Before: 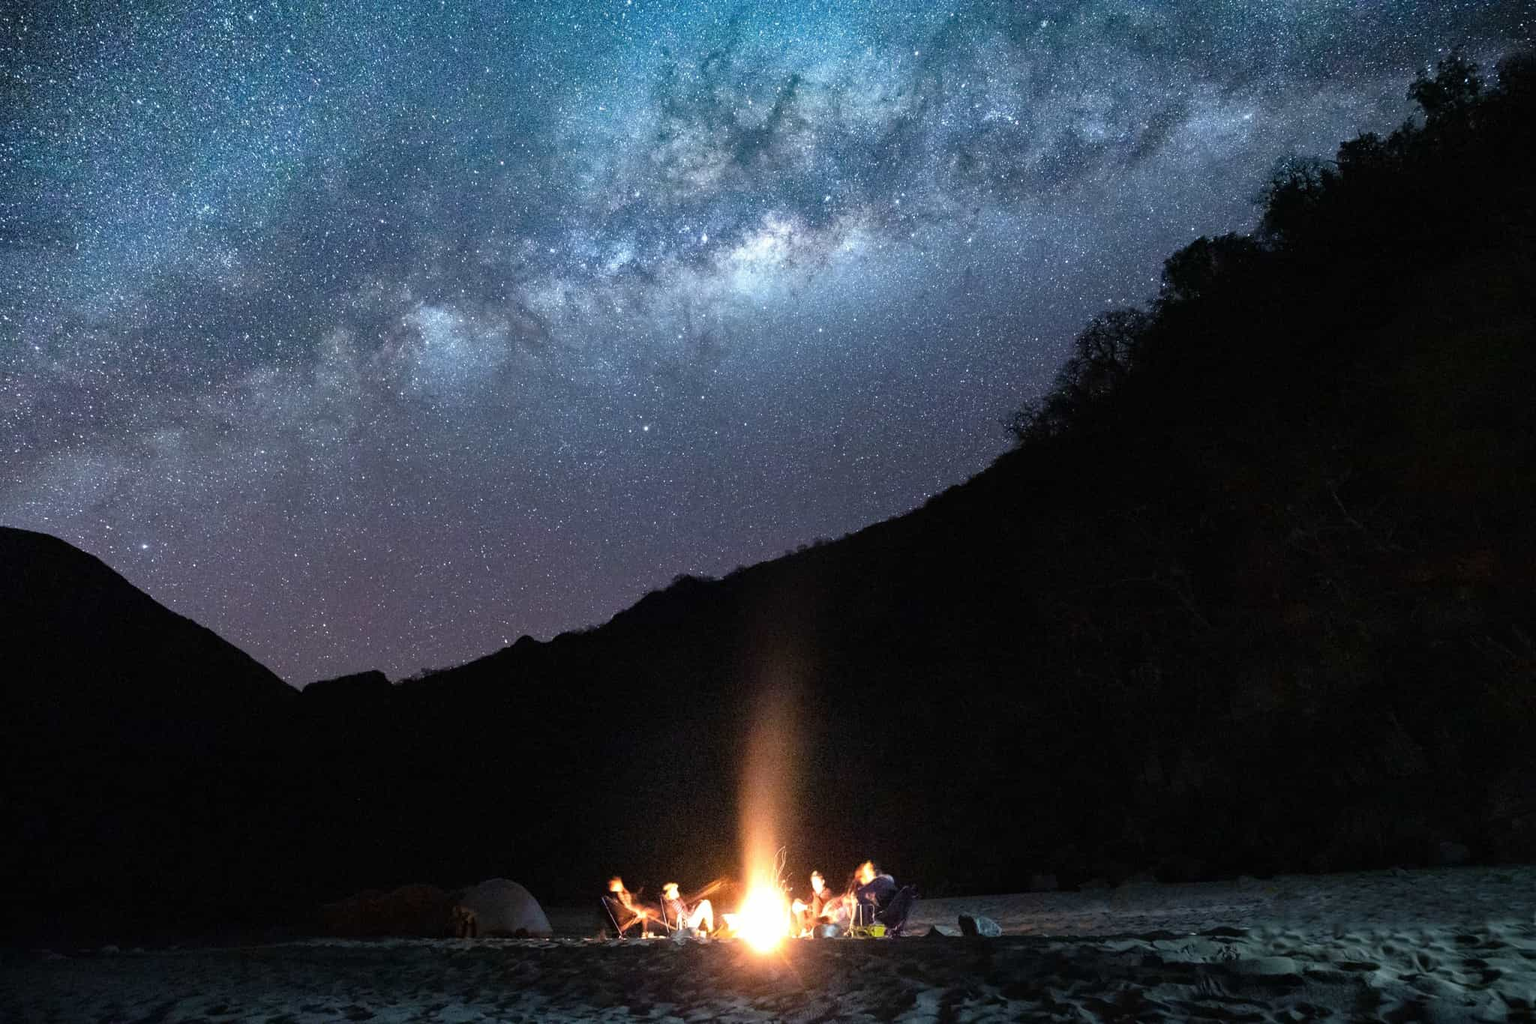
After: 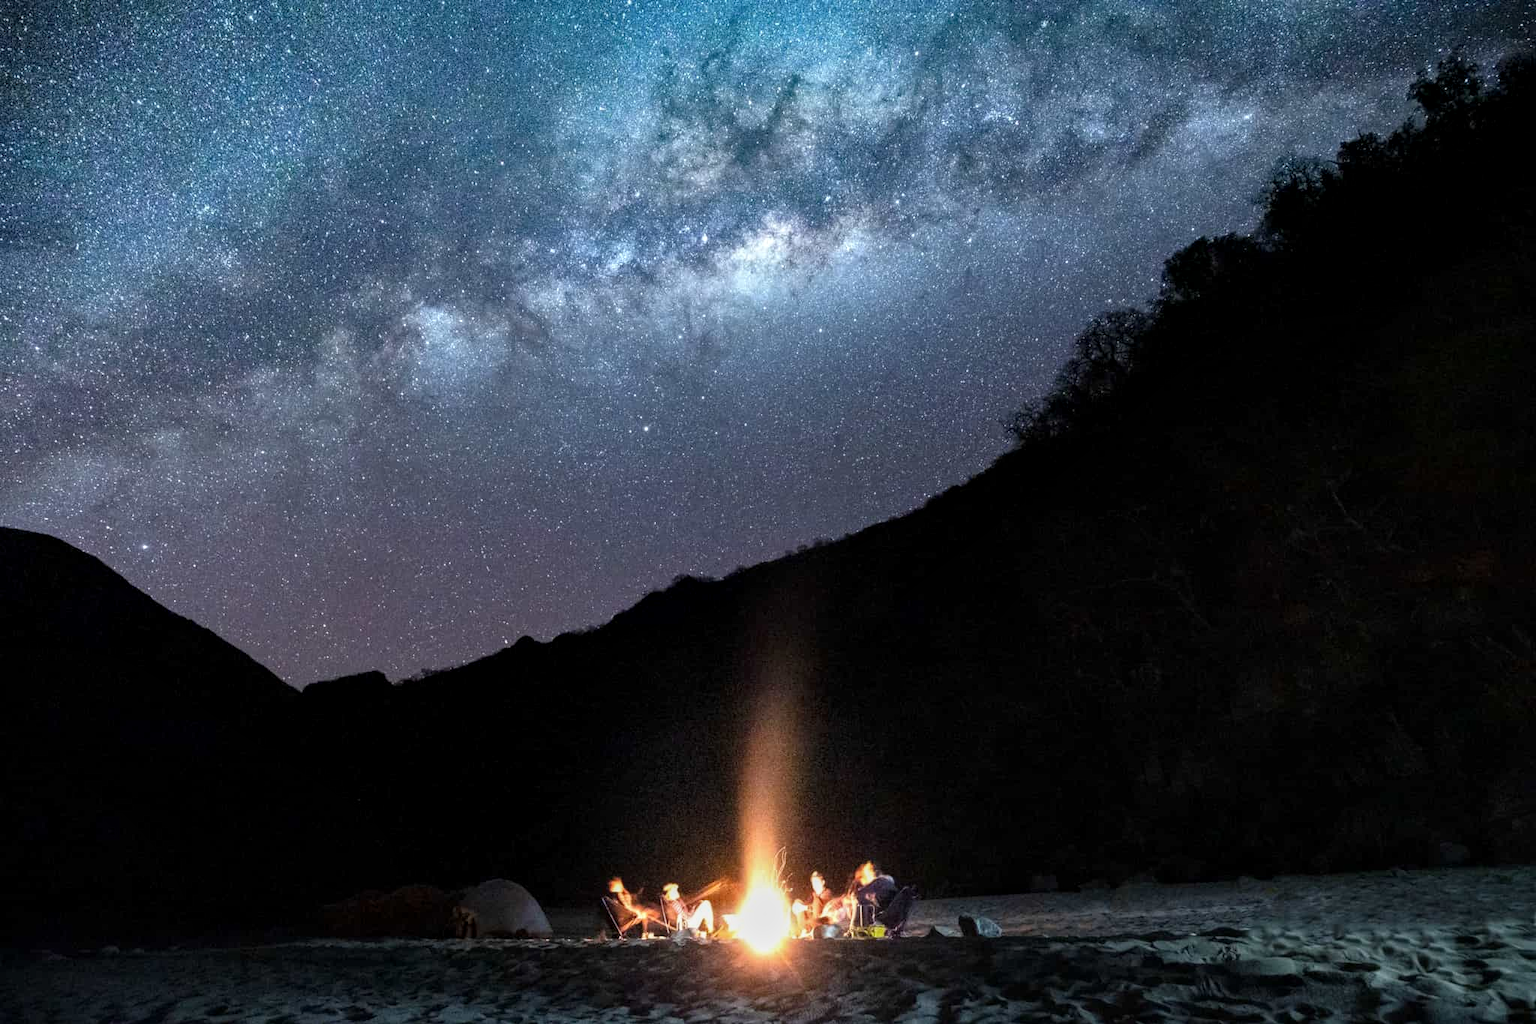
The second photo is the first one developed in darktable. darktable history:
local contrast: on, module defaults
tone equalizer: -8 EV -0.002 EV, -7 EV 0.005 EV, -6 EV -0.009 EV, -5 EV 0.011 EV, -4 EV -0.012 EV, -3 EV 0.007 EV, -2 EV -0.062 EV, -1 EV -0.293 EV, +0 EV -0.582 EV, smoothing diameter 2%, edges refinement/feathering 20, mask exposure compensation -1.57 EV, filter diffusion 5
